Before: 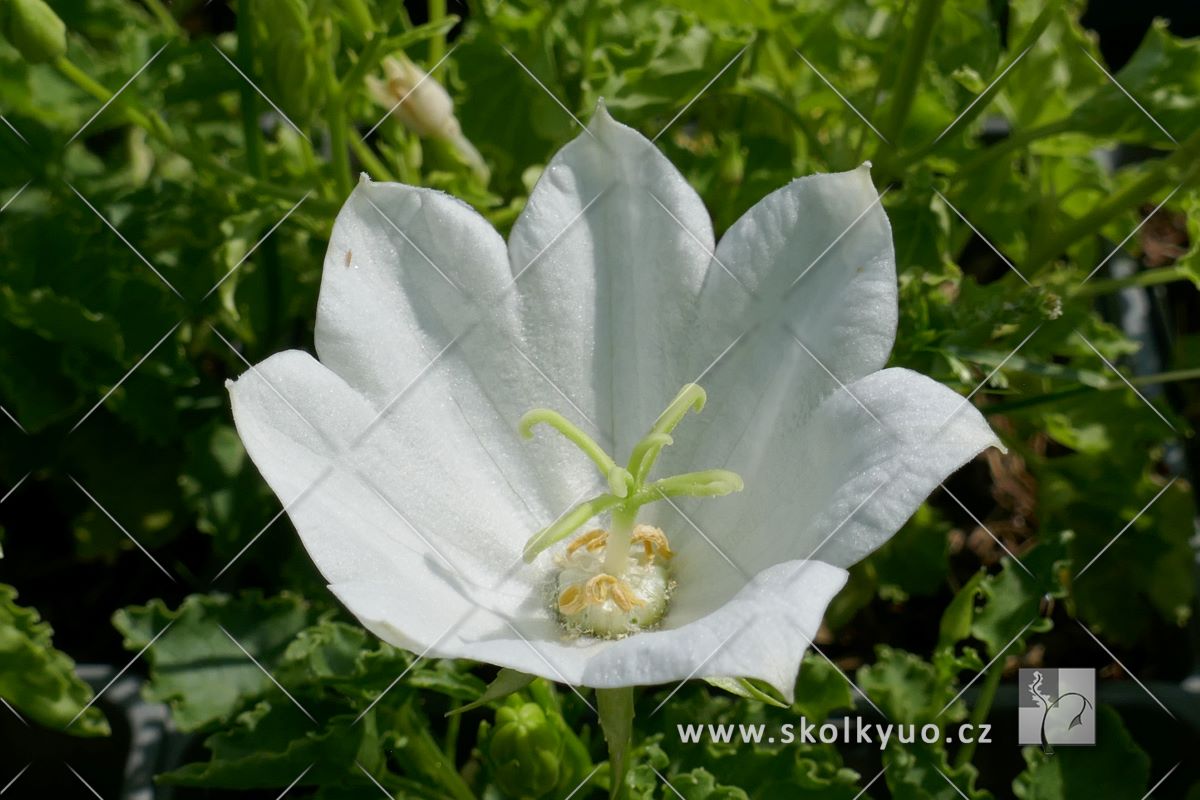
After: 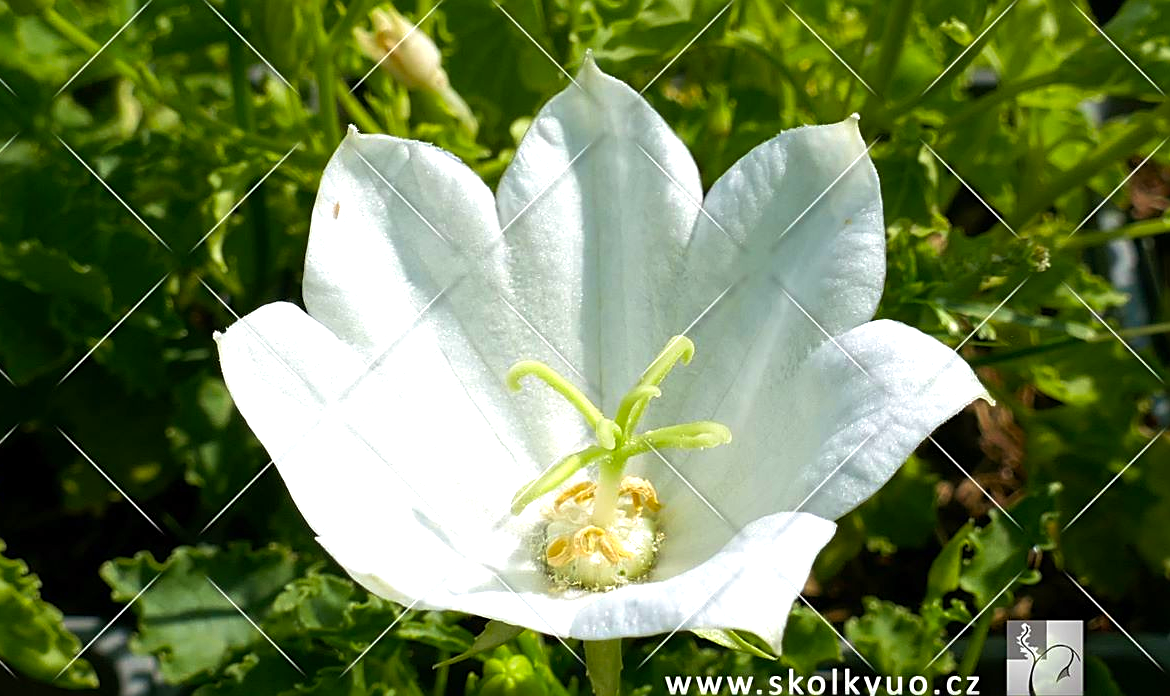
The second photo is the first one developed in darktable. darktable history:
crop: left 1.063%, top 6.092%, right 1.408%, bottom 6.893%
velvia: on, module defaults
color balance rgb: shadows lift › chroma 1.042%, shadows lift › hue 29.91°, perceptual saturation grading › global saturation 3.545%, perceptual brilliance grading › global brilliance 24.209%, global vibrance 20%
sharpen: amount 0.496
